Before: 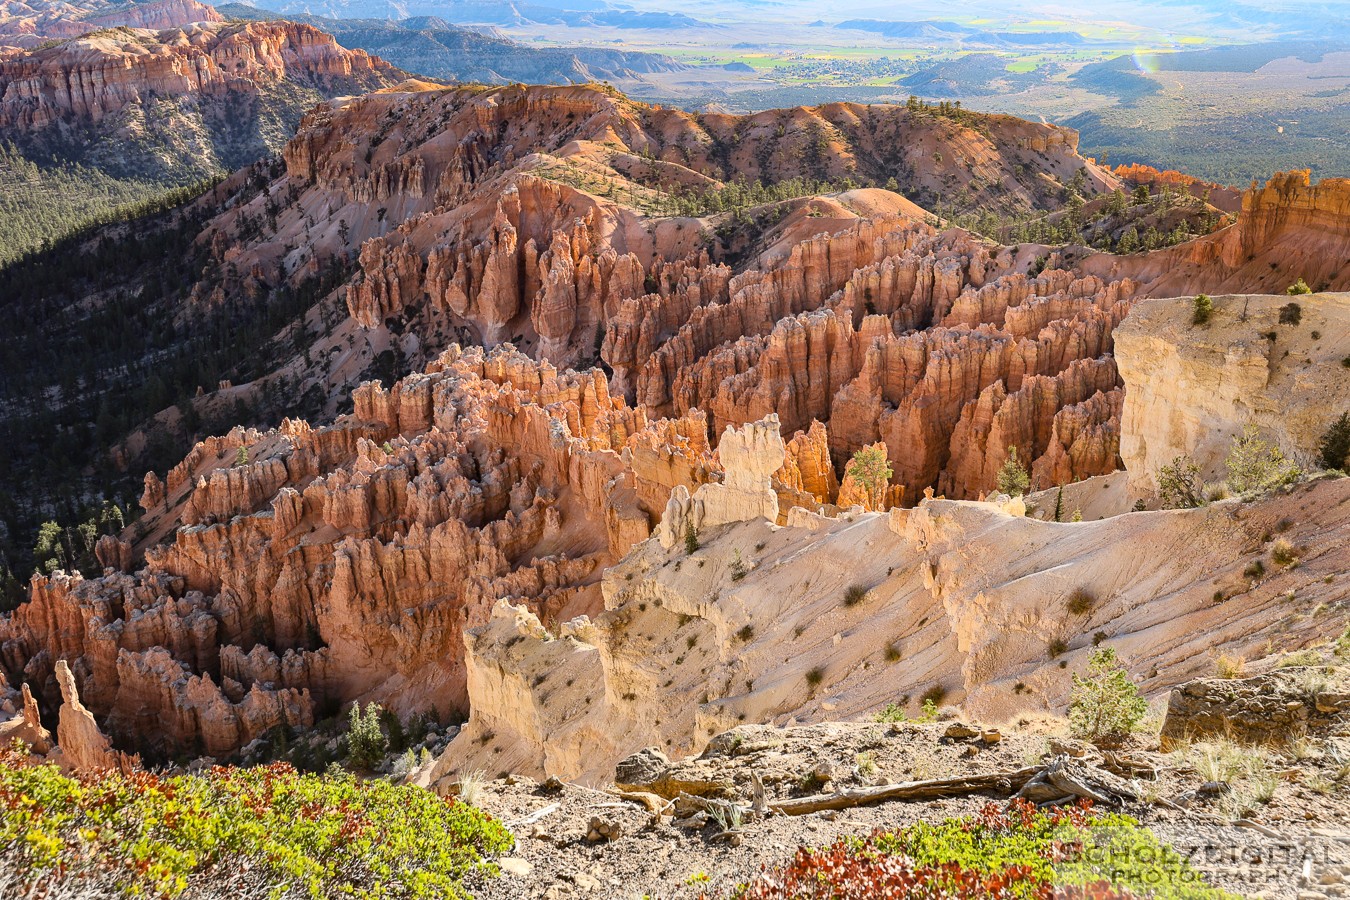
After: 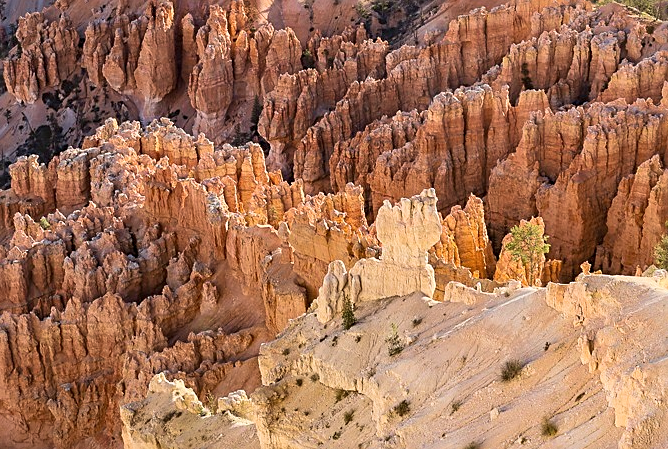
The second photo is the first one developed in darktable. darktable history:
crop: left 25.431%, top 25.09%, right 25.088%, bottom 25.007%
sharpen: on, module defaults
velvia: on, module defaults
shadows and highlights: highlights 71.67, soften with gaussian
